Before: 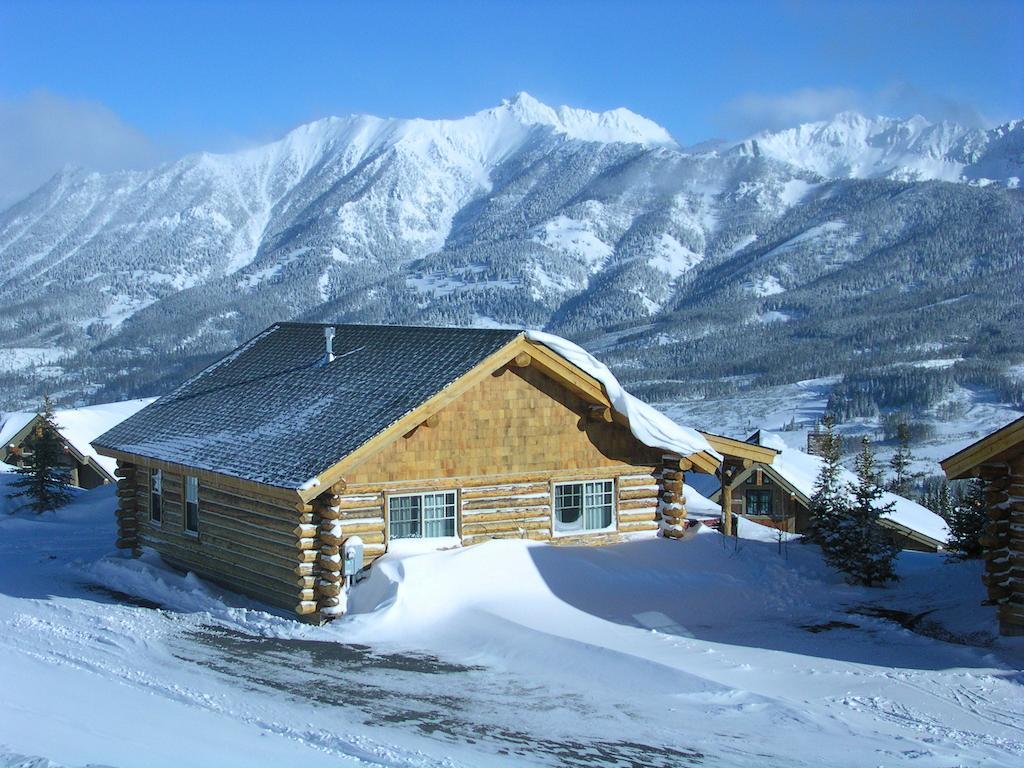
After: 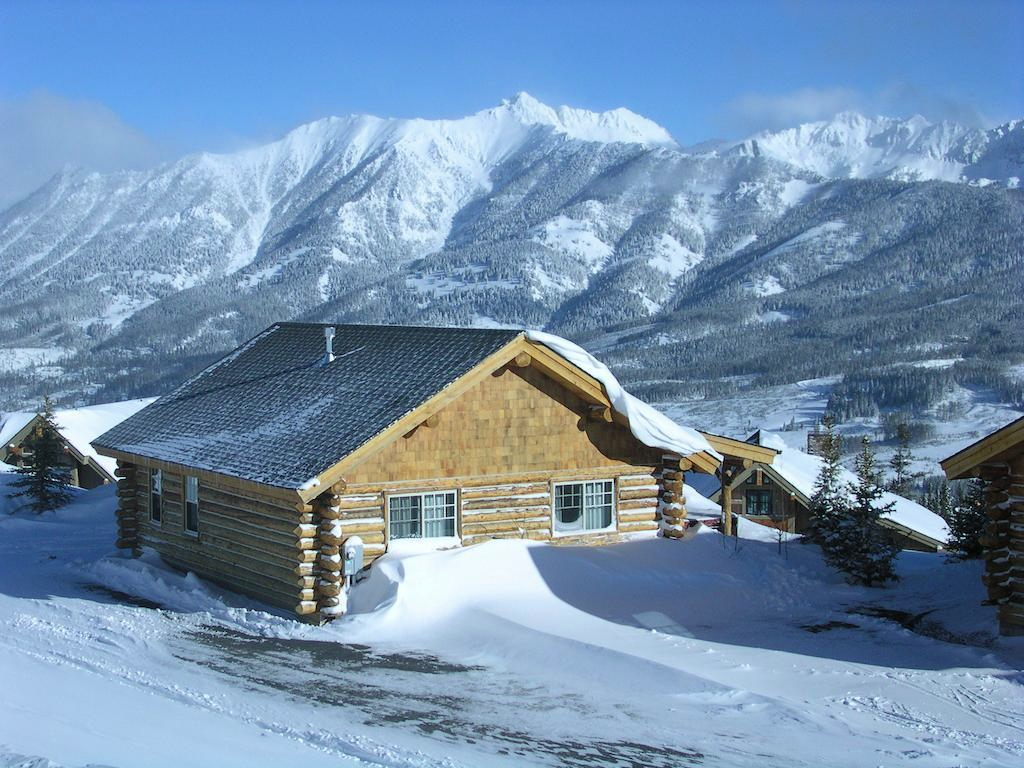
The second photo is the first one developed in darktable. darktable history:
contrast brightness saturation: saturation -0.093
